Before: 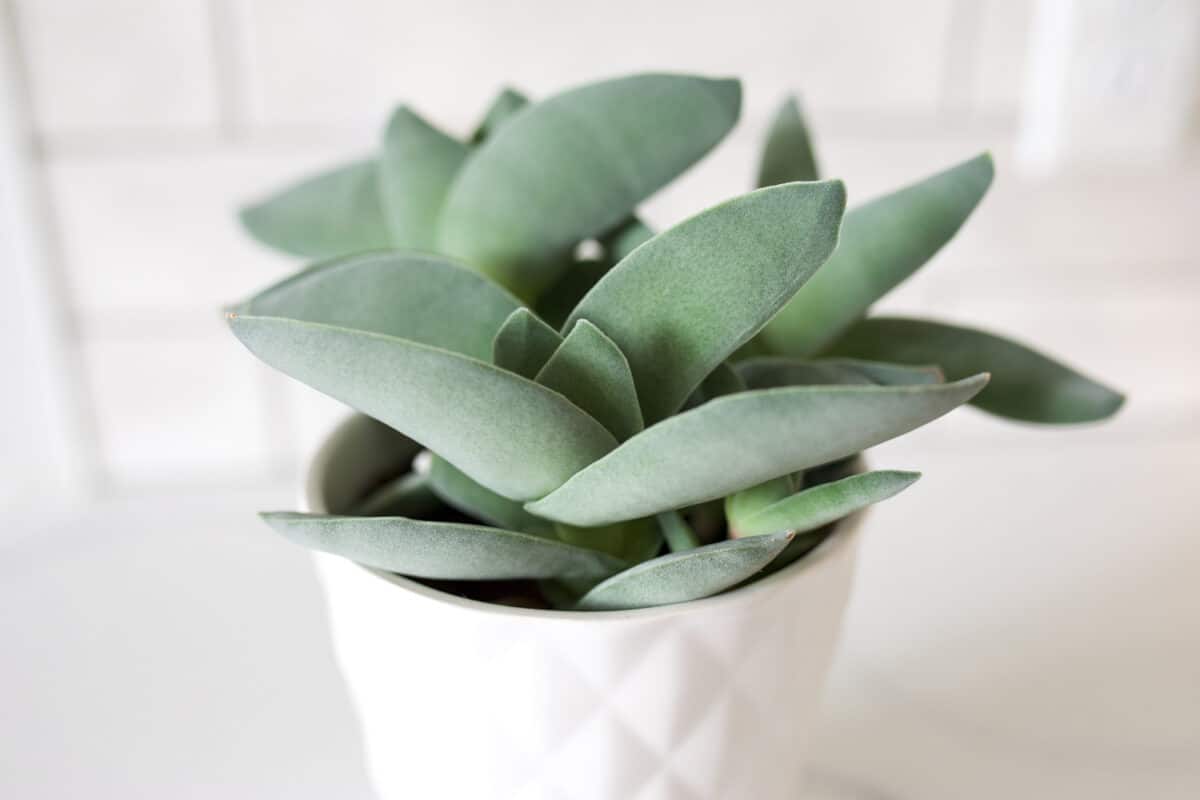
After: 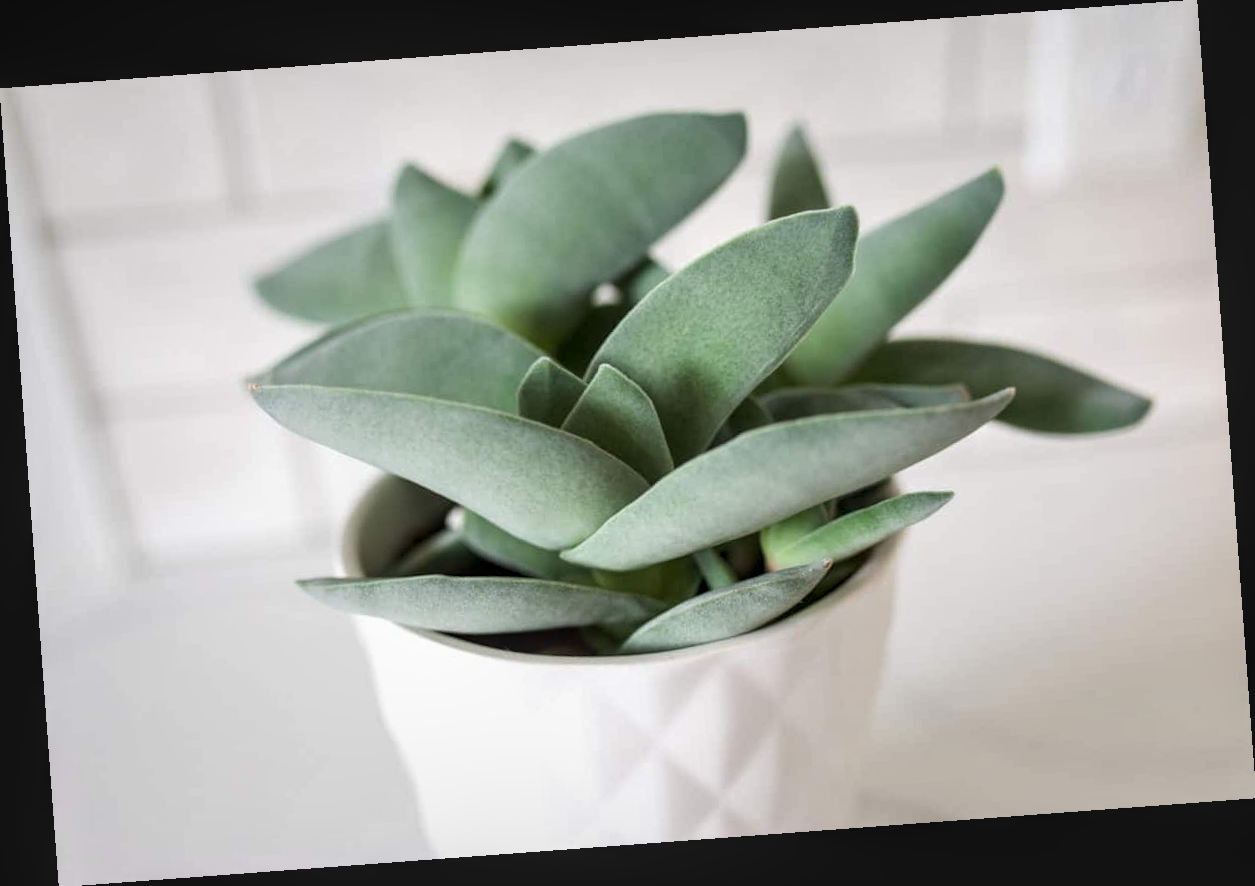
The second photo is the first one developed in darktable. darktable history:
rotate and perspective: rotation -4.25°, automatic cropping off
local contrast: on, module defaults
